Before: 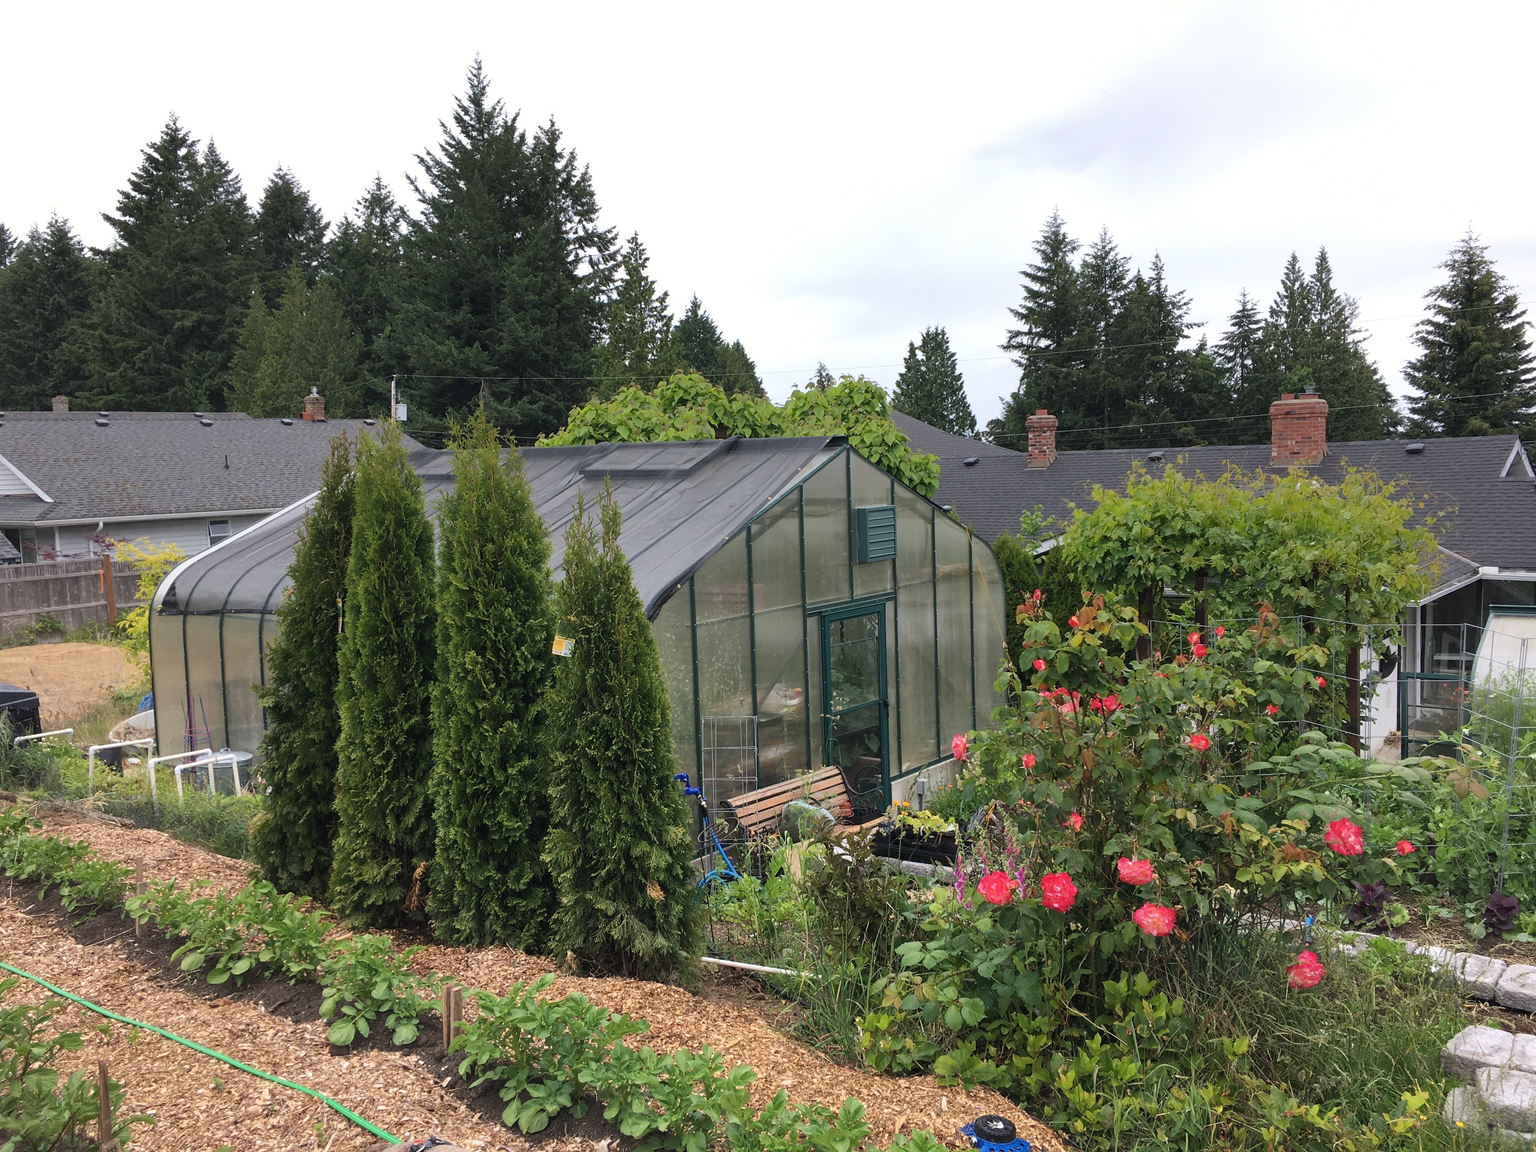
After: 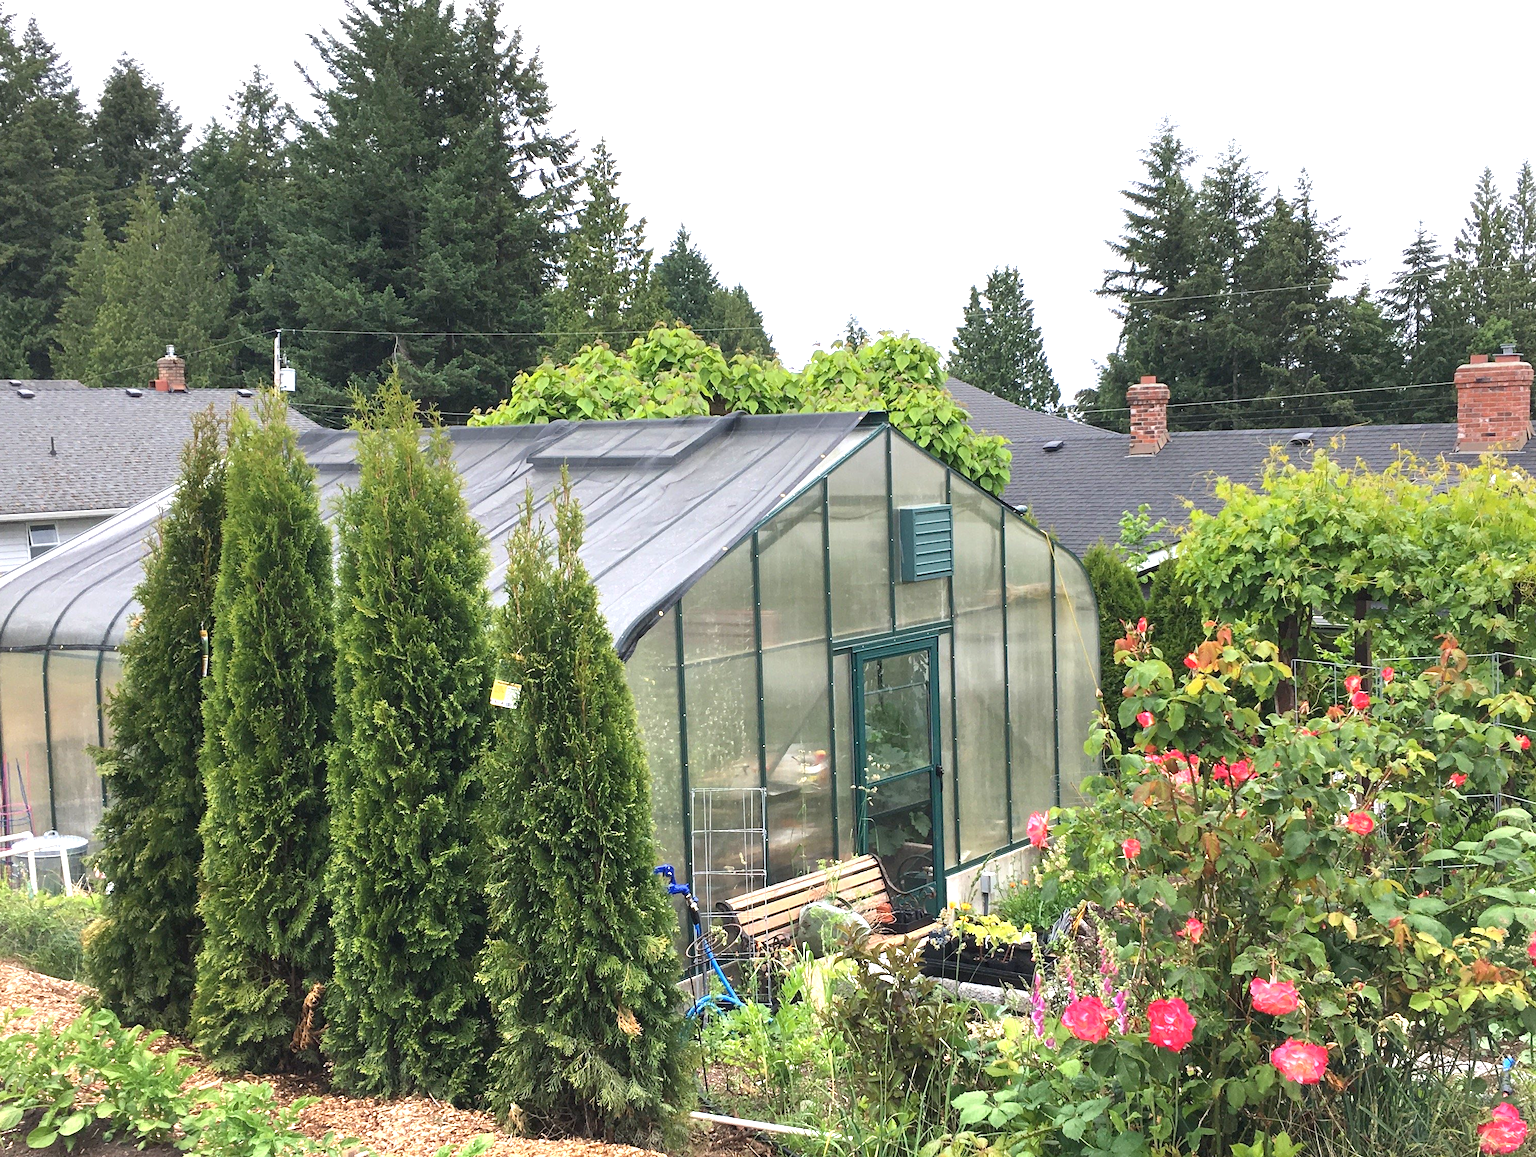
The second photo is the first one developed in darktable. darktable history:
exposure: black level correction 0, exposure 1.2 EV, compensate highlight preservation false
crop and rotate: left 12.221%, top 11.339%, right 13.369%, bottom 13.896%
